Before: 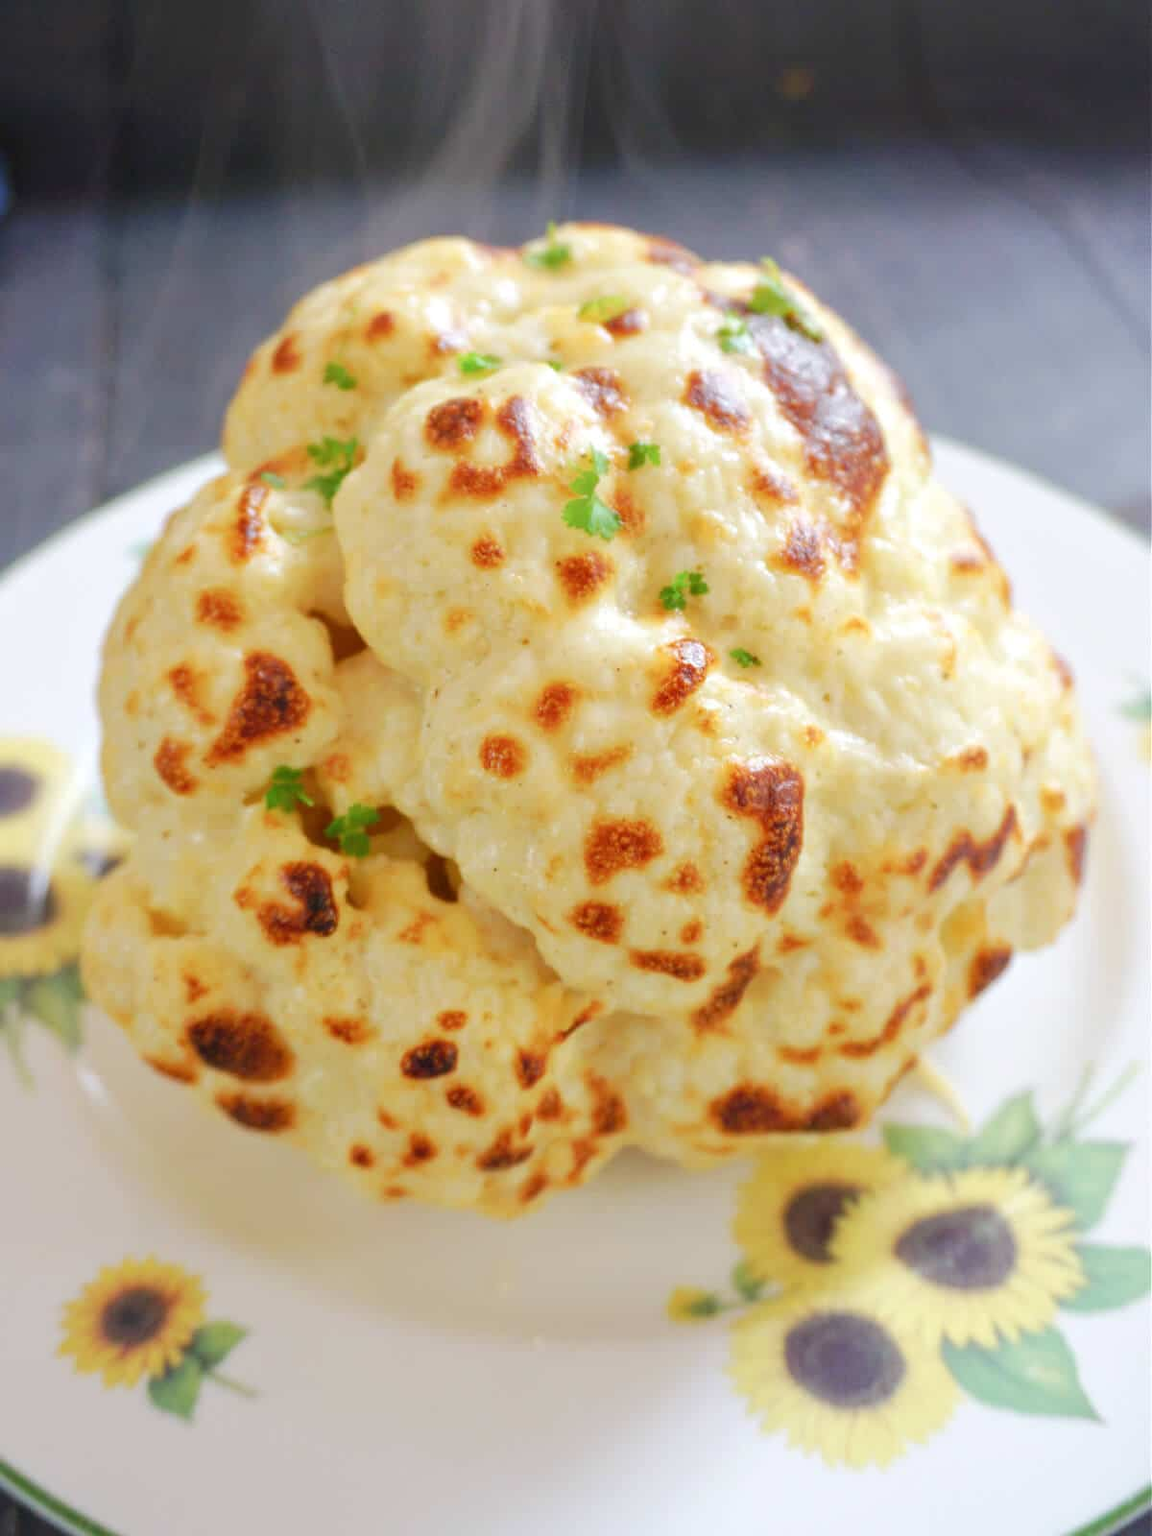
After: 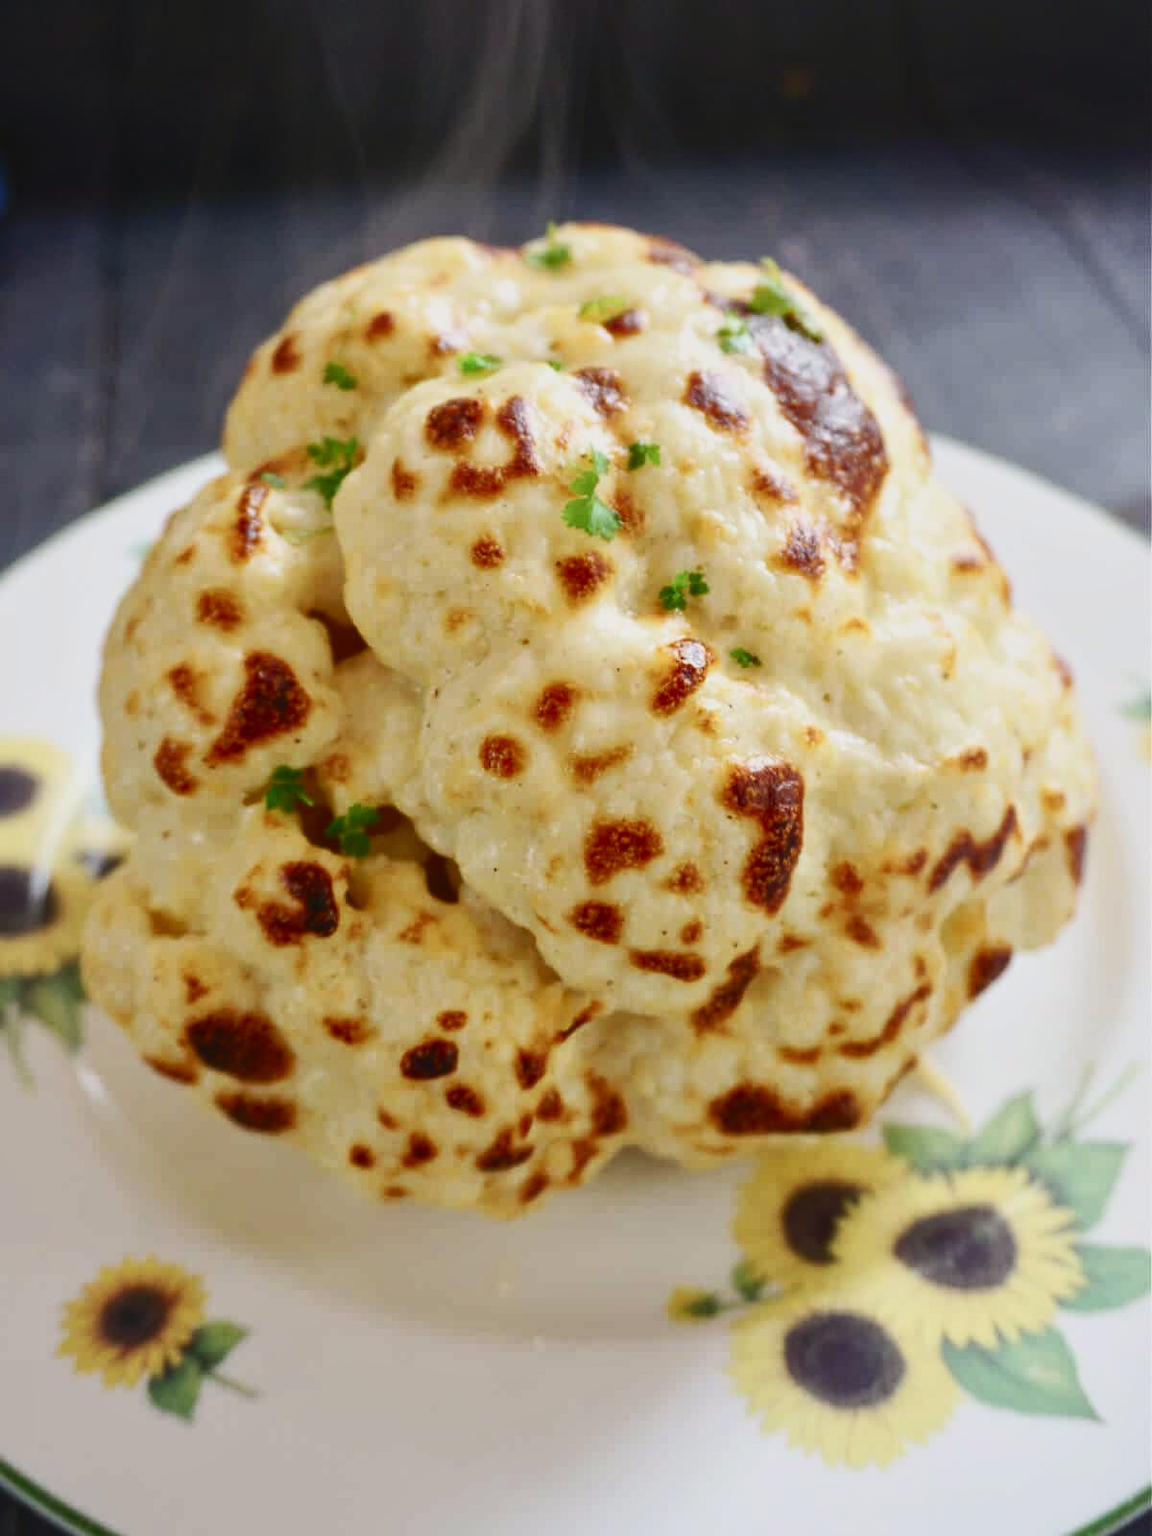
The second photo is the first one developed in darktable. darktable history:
local contrast: mode bilateral grid, contrast 20, coarseness 50, detail 120%, midtone range 0.2
exposure: black level correction -0.016, exposure -1.018 EV, compensate highlight preservation false
contrast brightness saturation: contrast 0.4, brightness 0.1, saturation 0.21
white balance: red 1.009, blue 0.985
